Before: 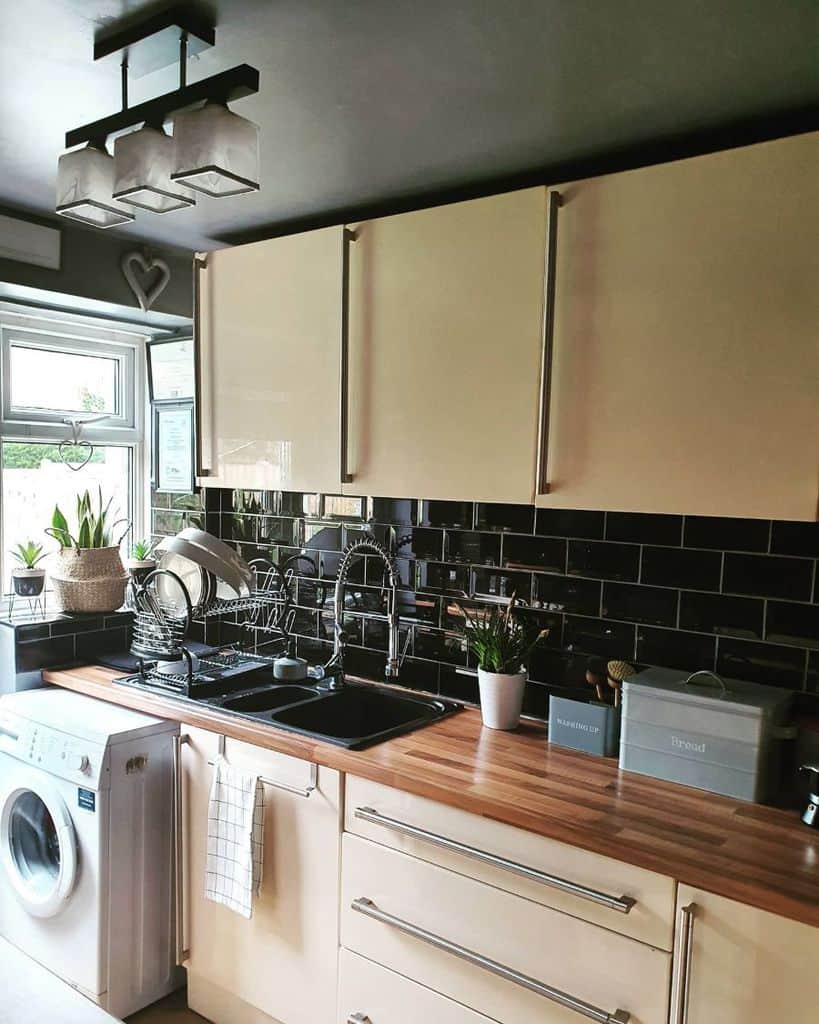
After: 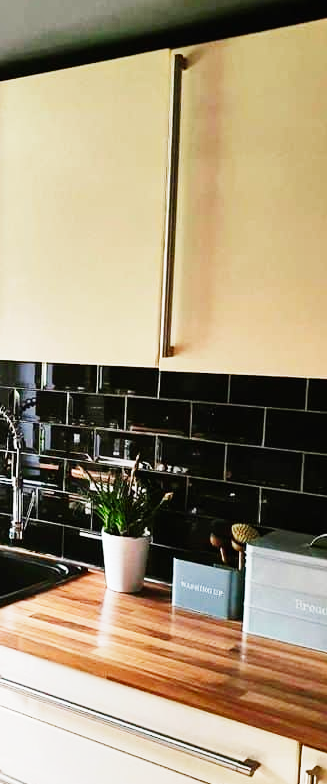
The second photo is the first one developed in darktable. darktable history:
shadows and highlights: radius 265.23, soften with gaussian
base curve: curves: ch0 [(0, 0) (0, 0.001) (0.001, 0.001) (0.004, 0.002) (0.007, 0.004) (0.015, 0.013) (0.033, 0.045) (0.052, 0.096) (0.075, 0.17) (0.099, 0.241) (0.163, 0.42) (0.219, 0.55) (0.259, 0.616) (0.327, 0.722) (0.365, 0.765) (0.522, 0.873) (0.547, 0.881) (0.689, 0.919) (0.826, 0.952) (1, 1)], preserve colors none
crop: left 45.953%, top 13.387%, right 14.105%, bottom 9.974%
